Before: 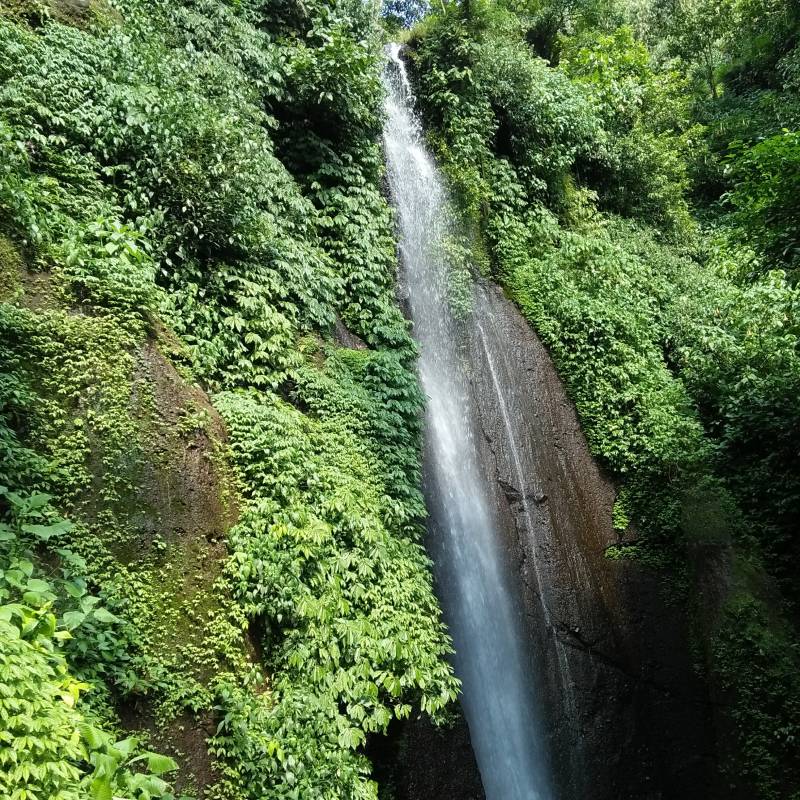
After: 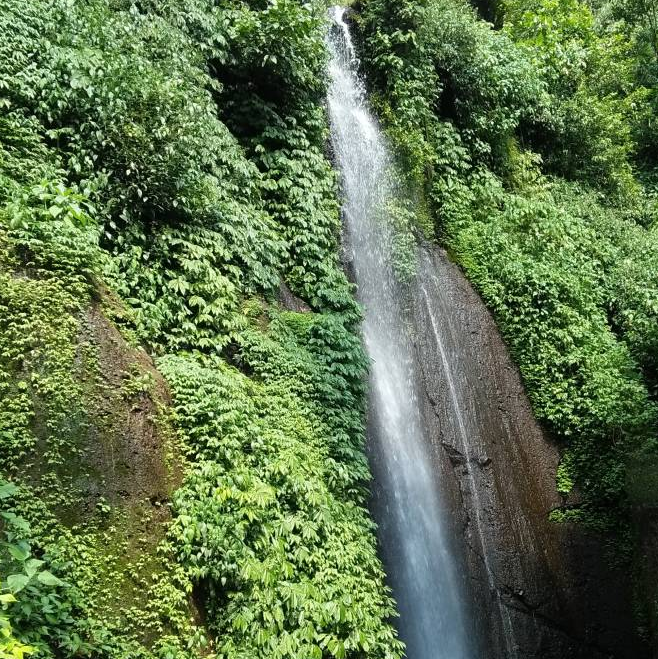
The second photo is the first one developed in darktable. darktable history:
crop and rotate: left 7.043%, top 4.625%, right 10.604%, bottom 12.932%
